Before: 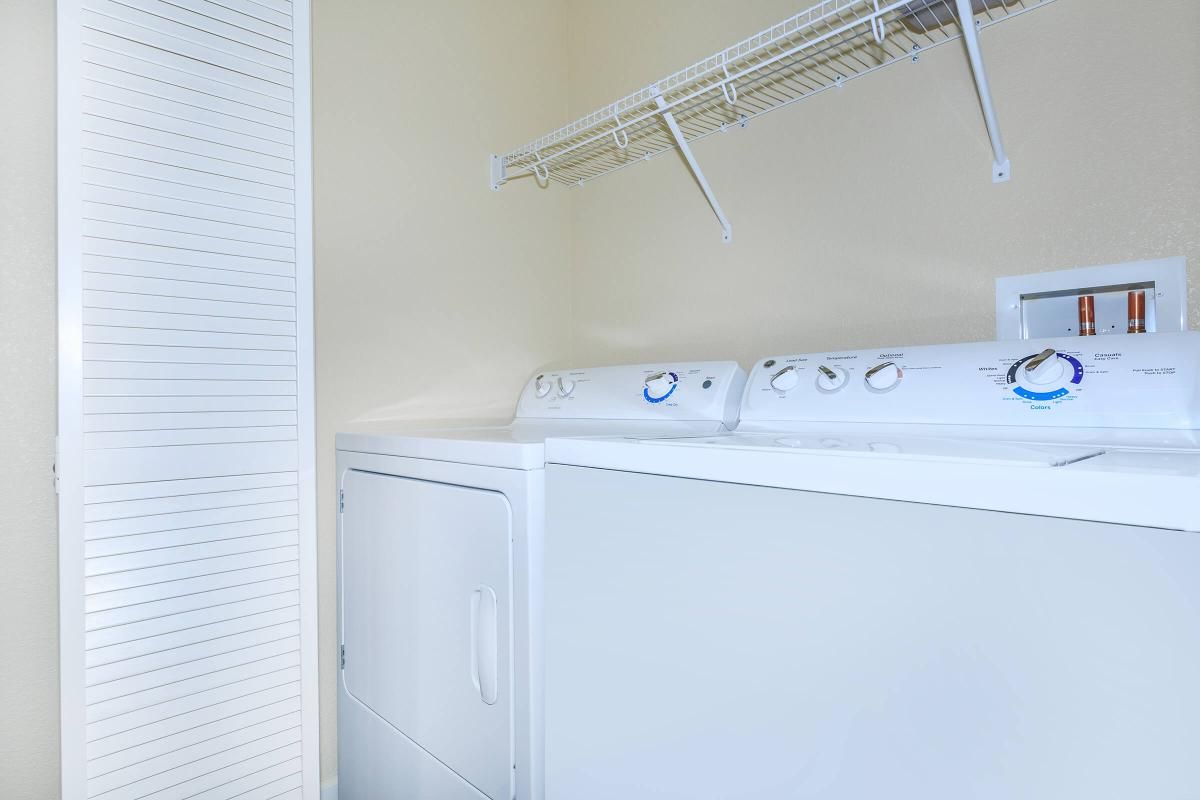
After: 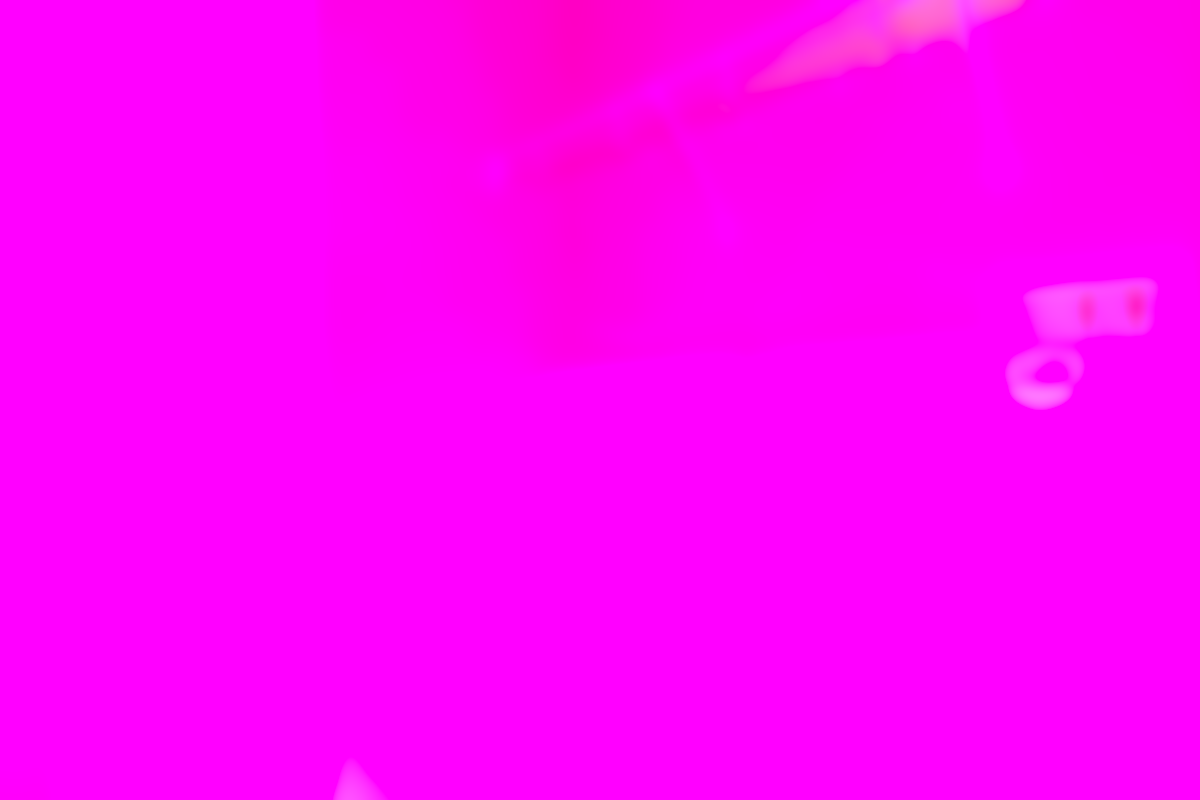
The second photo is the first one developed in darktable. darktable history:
lowpass: on, module defaults
contrast brightness saturation: contrast 0.28
exposure: black level correction 0.016, exposure -0.009 EV, compensate highlight preservation false
white balance: red 4.26, blue 1.802
